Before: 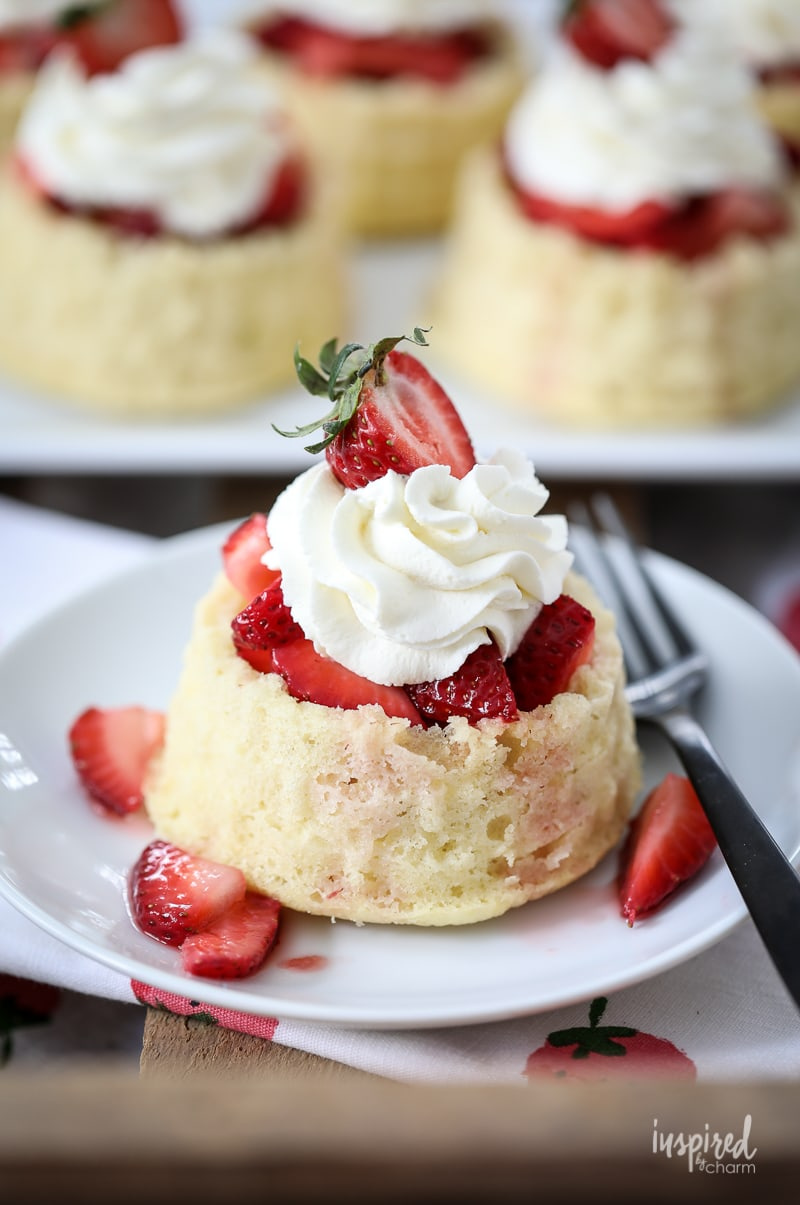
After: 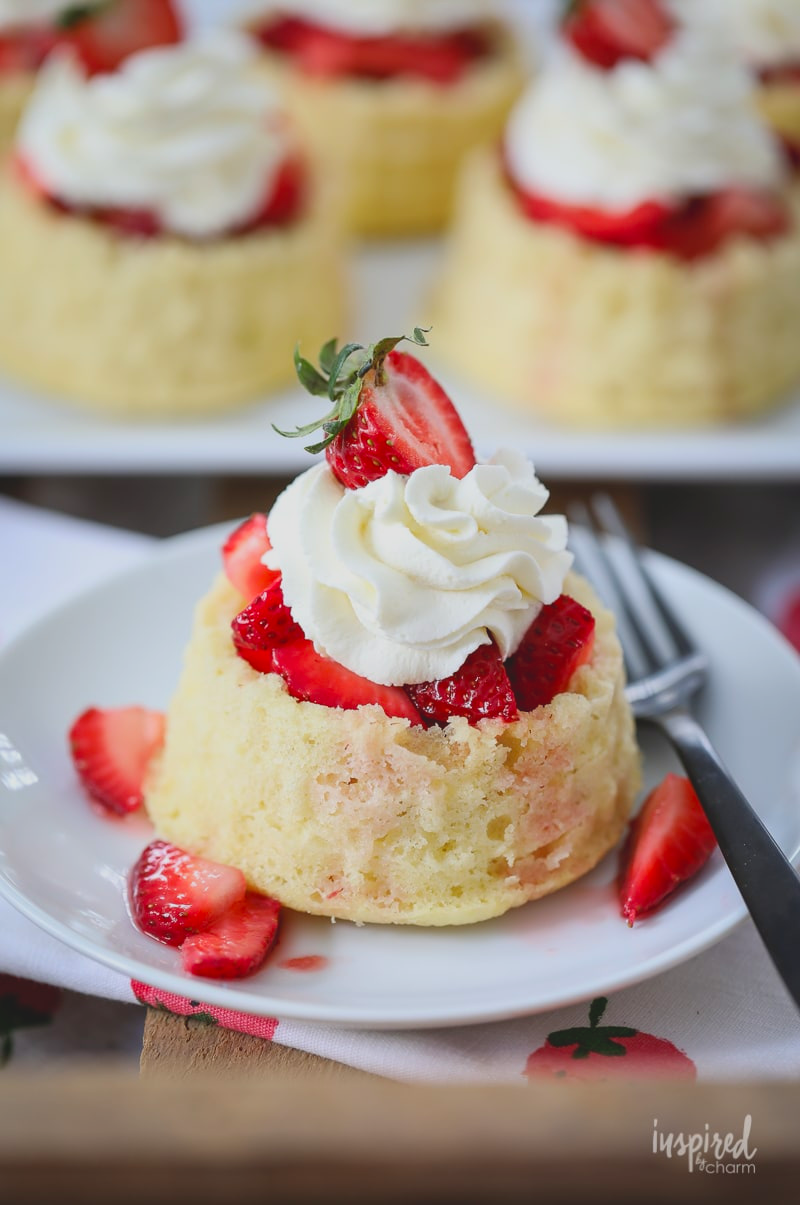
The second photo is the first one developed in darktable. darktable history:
contrast brightness saturation: contrast -0.201, saturation 0.189
